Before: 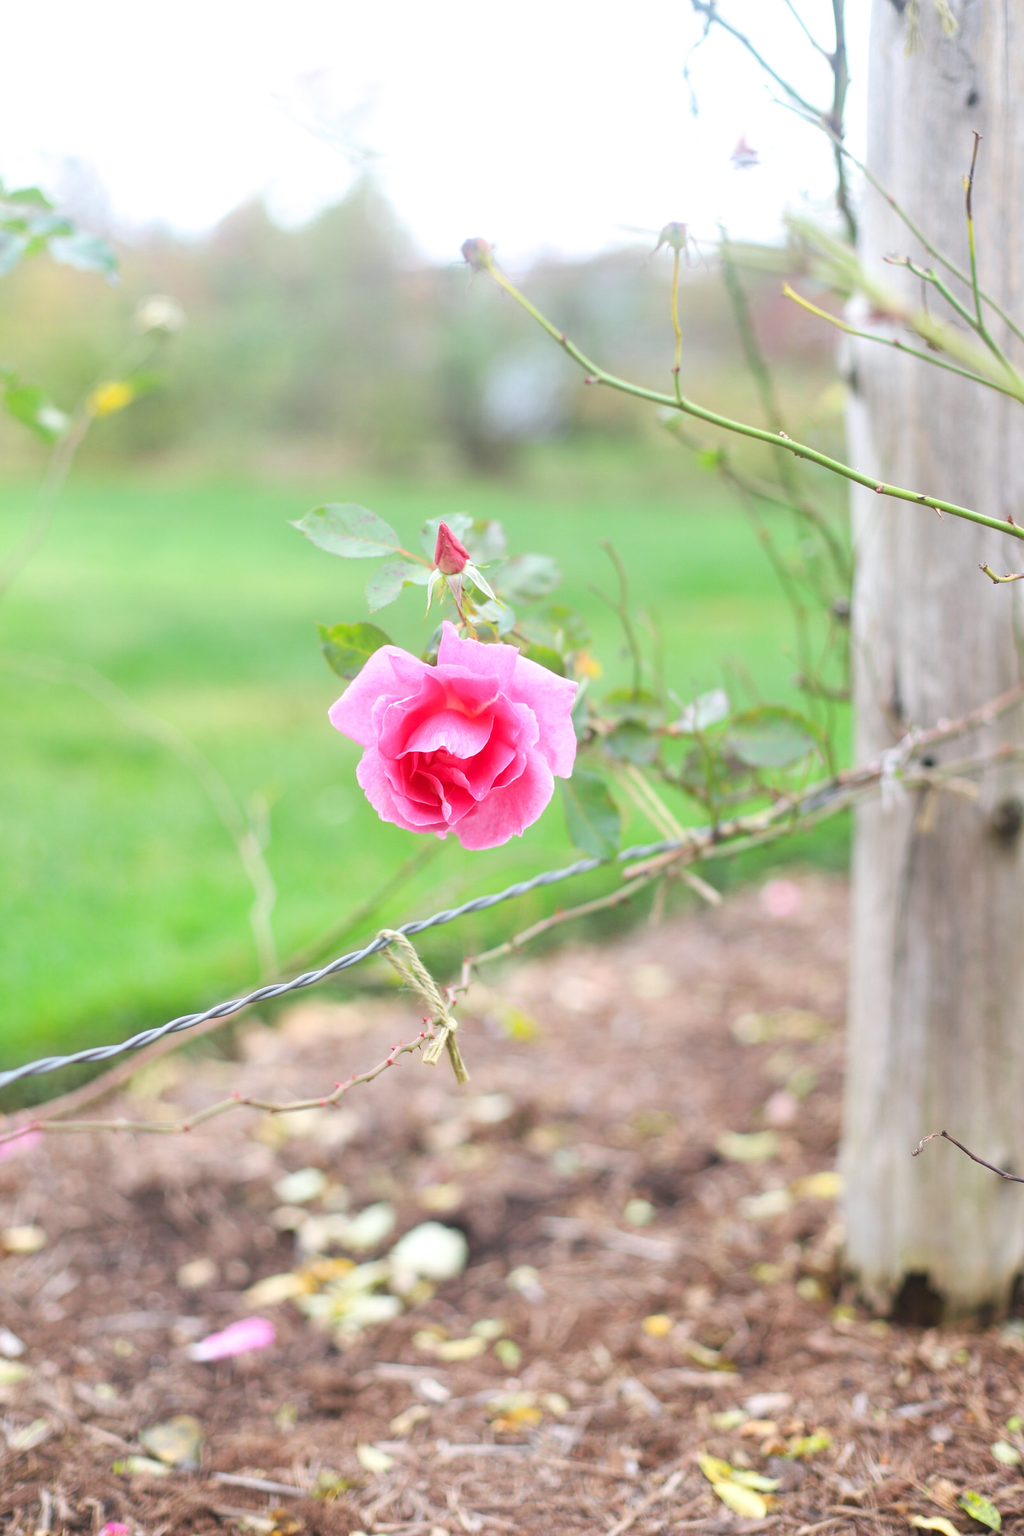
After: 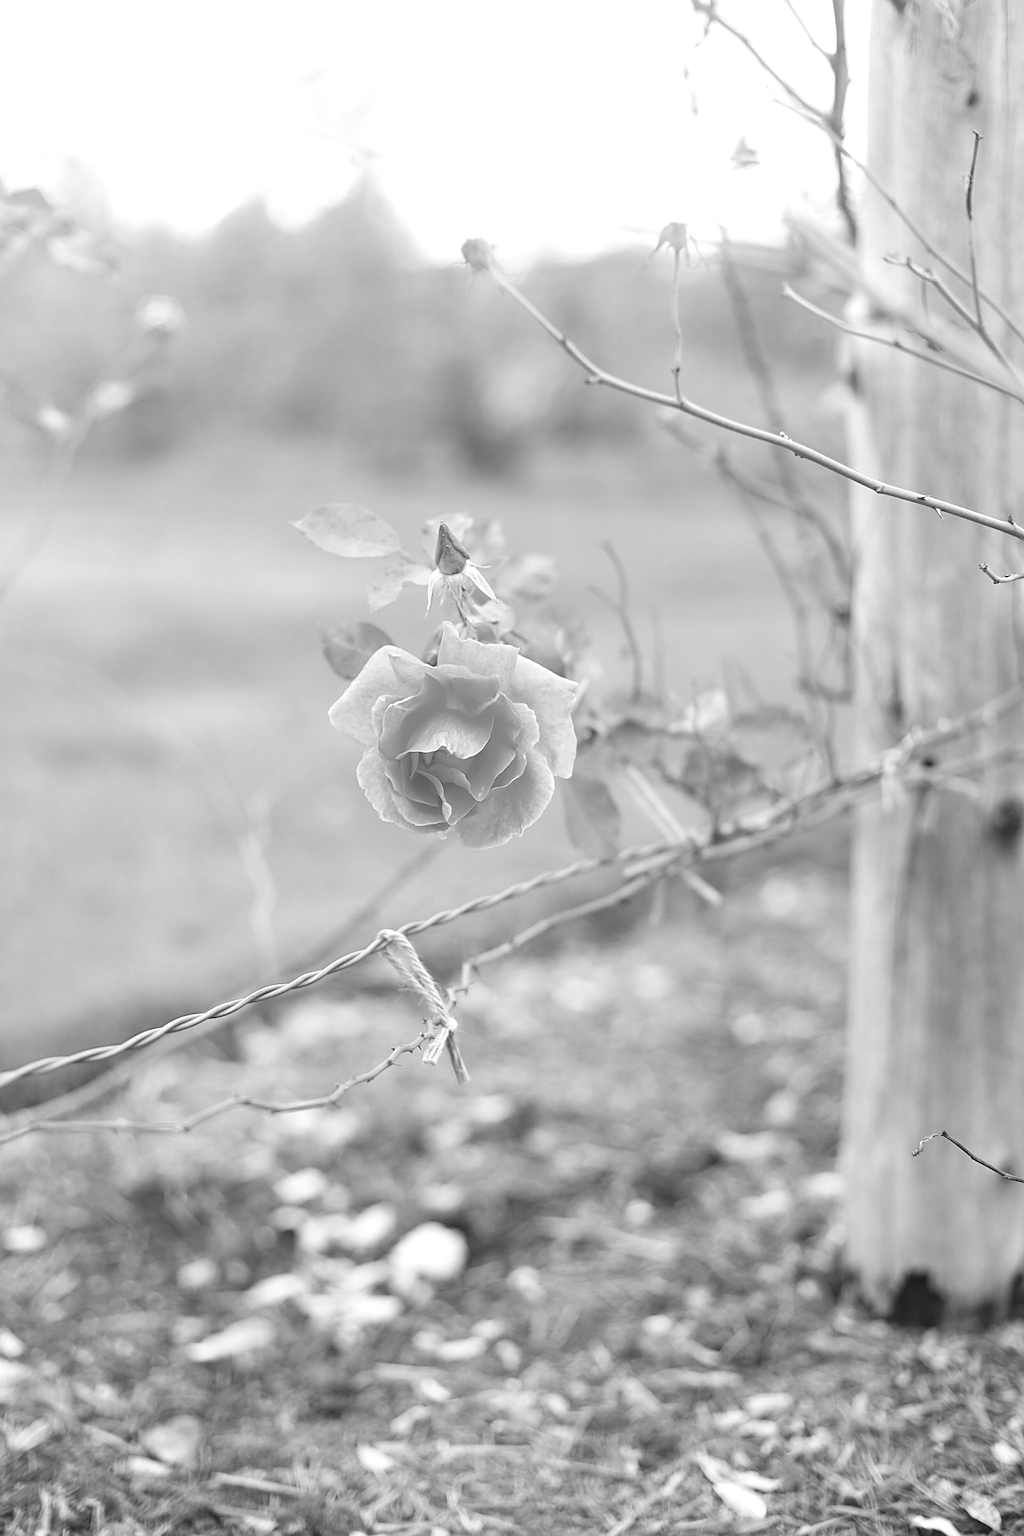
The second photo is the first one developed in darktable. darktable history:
levels: levels [0.016, 0.492, 0.969]
sharpen: on, module defaults
monochrome: a 32, b 64, size 2.3
